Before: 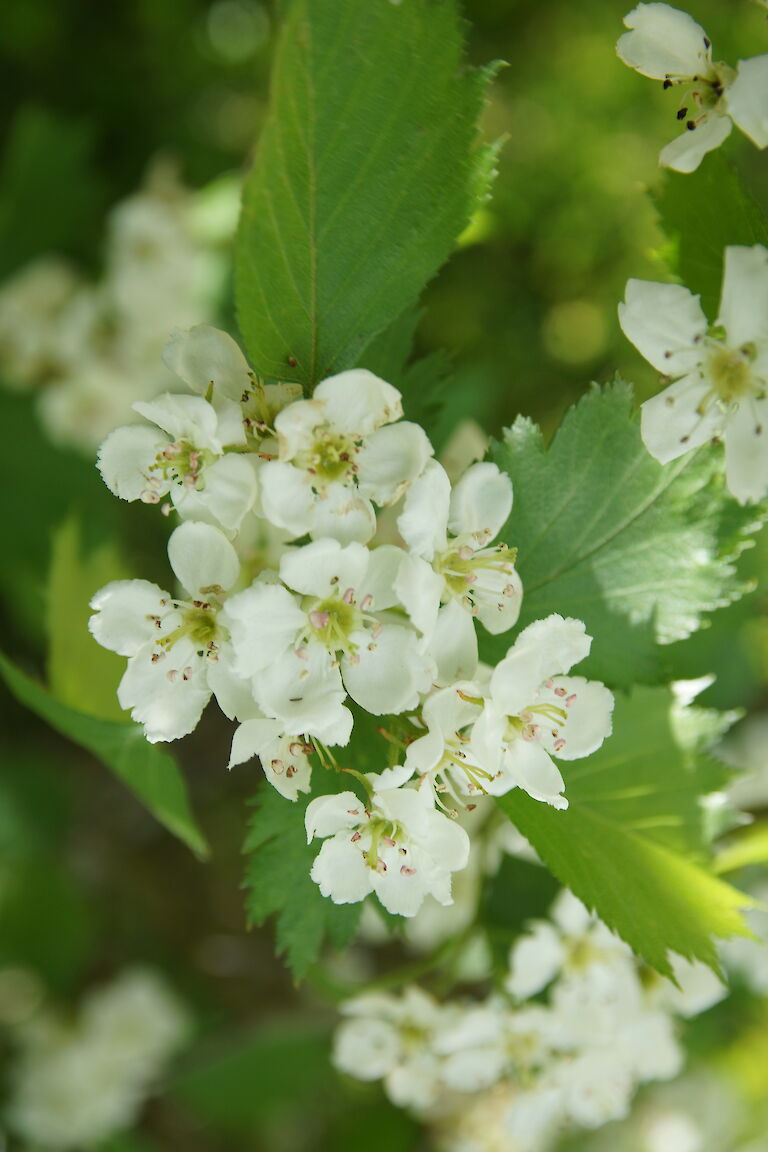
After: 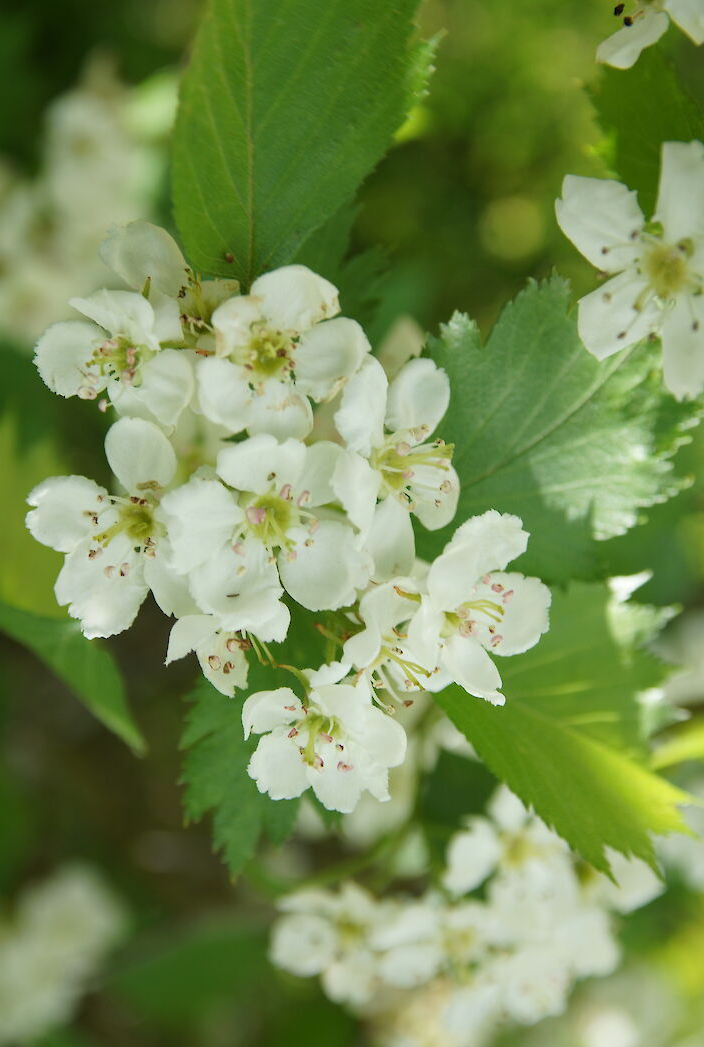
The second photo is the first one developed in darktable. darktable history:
crop and rotate: left 8.271%, top 9.101%
